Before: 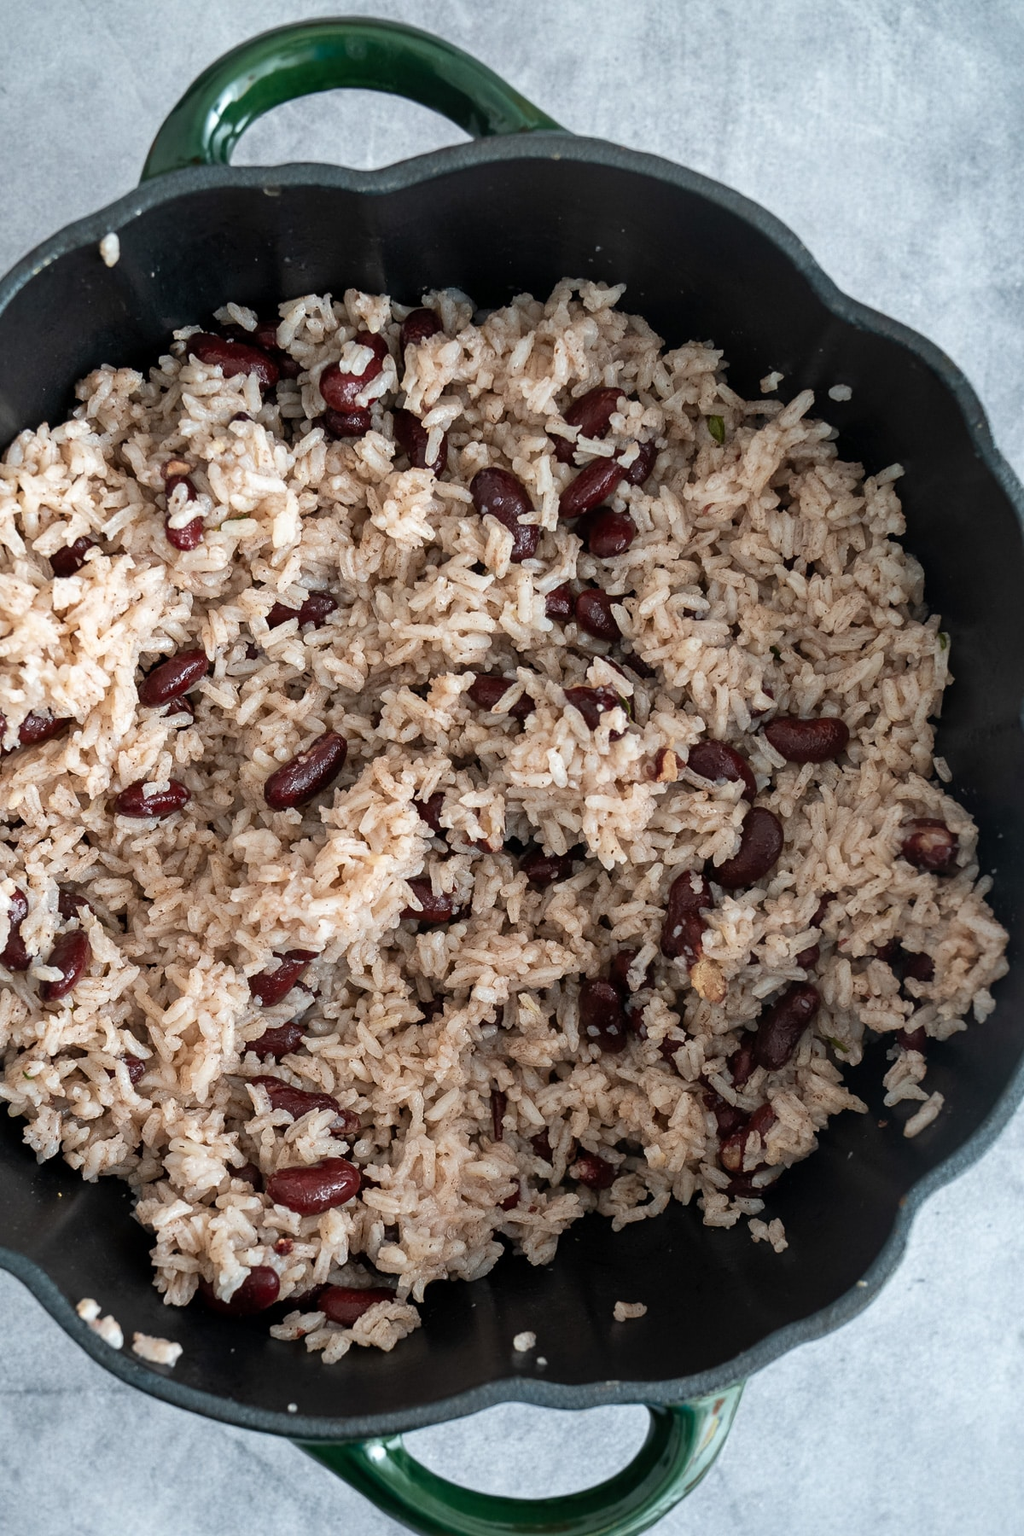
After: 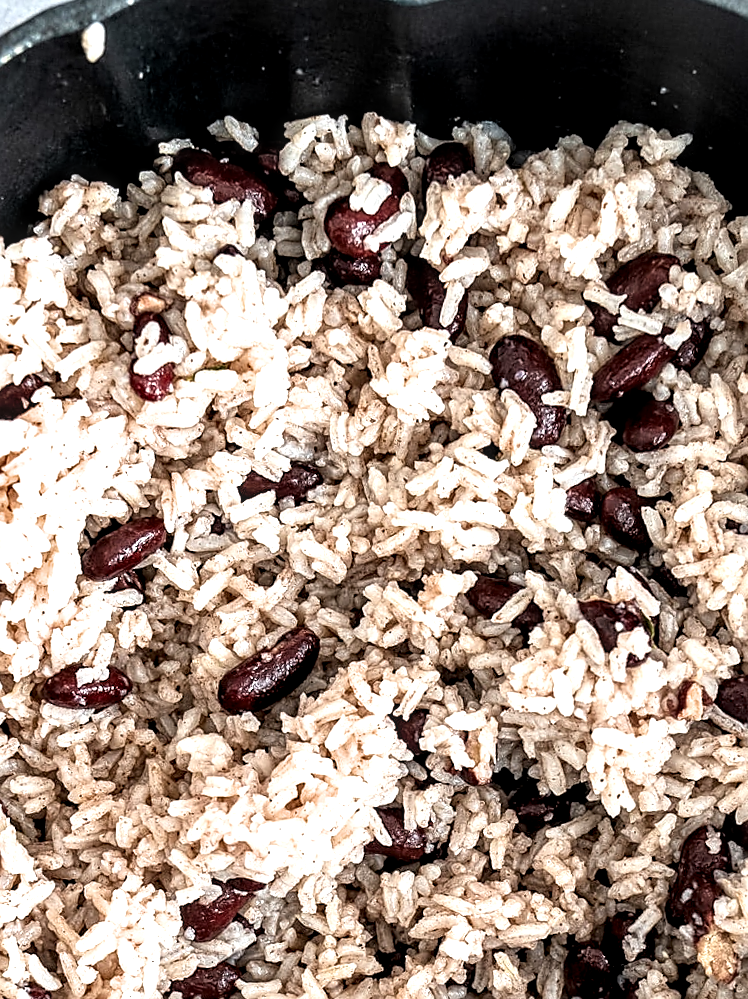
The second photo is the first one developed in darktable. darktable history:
crop and rotate: angle -4.99°, left 2.122%, top 6.945%, right 27.566%, bottom 30.519%
local contrast: highlights 79%, shadows 56%, detail 175%, midtone range 0.428
exposure: exposure 0.6 EV, compensate highlight preservation false
filmic rgb: white relative exposure 2.45 EV, hardness 6.33
sharpen: on, module defaults
